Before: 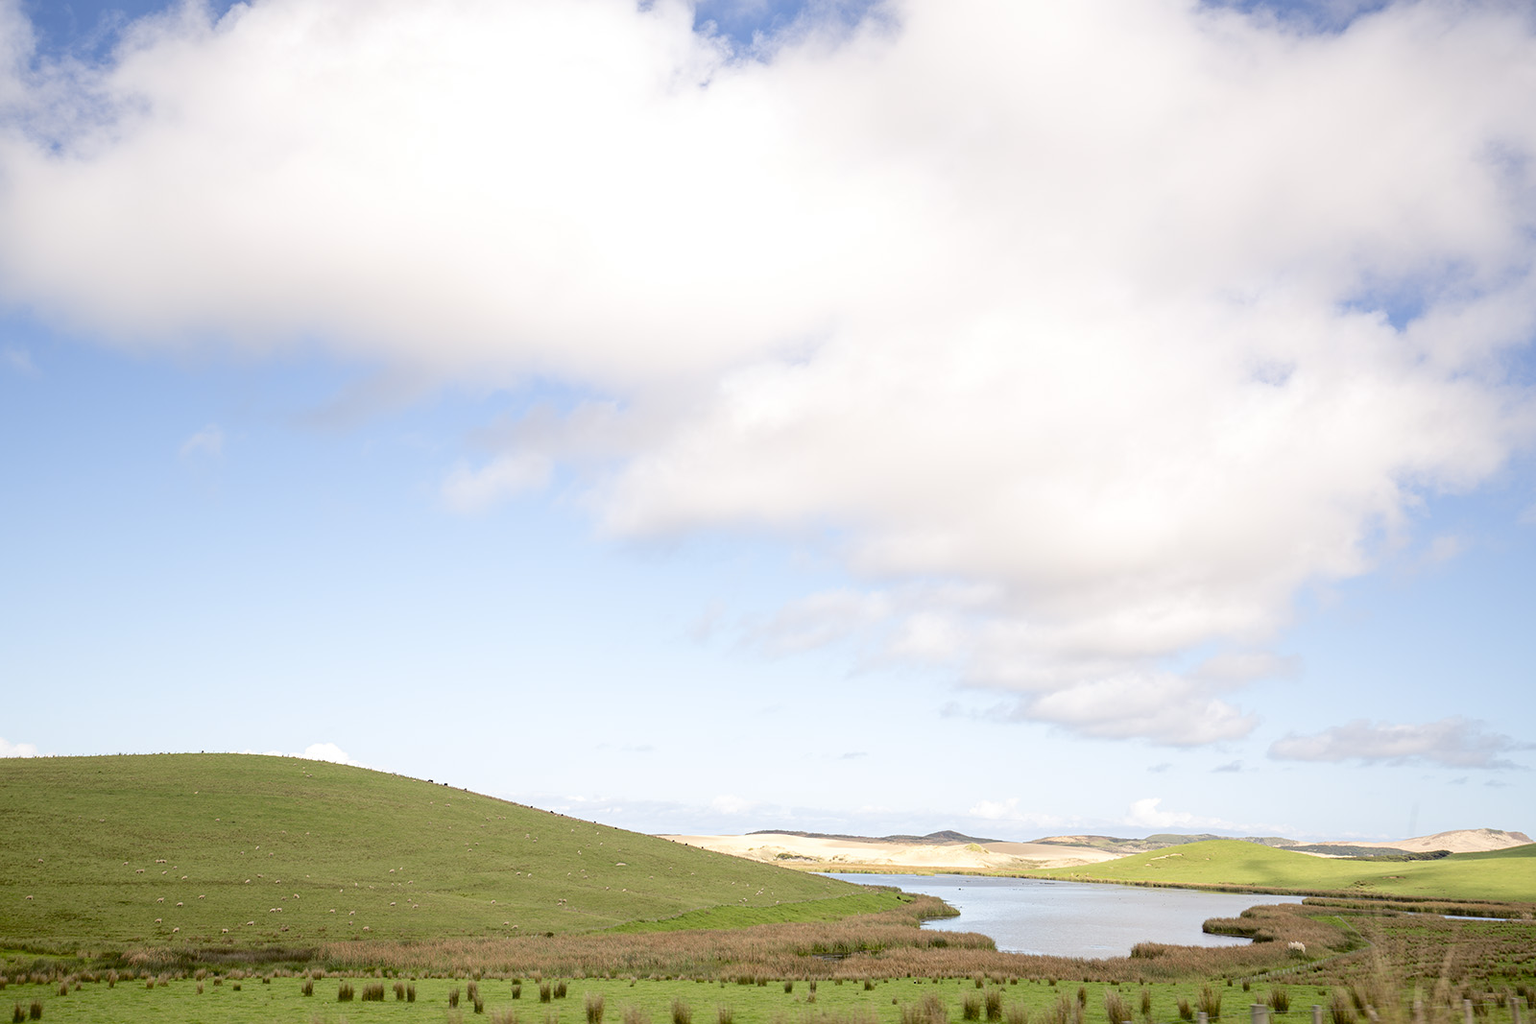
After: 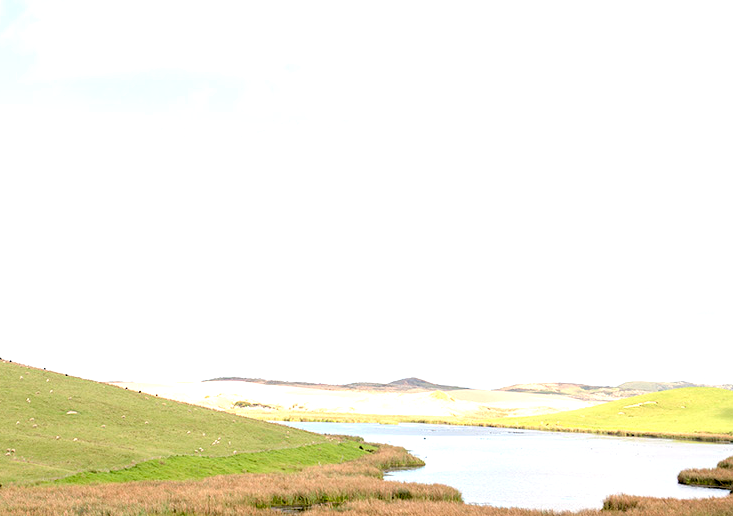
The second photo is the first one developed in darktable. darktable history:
rgb levels: levels [[0.013, 0.434, 0.89], [0, 0.5, 1], [0, 0.5, 1]]
crop: left 35.976%, top 45.819%, right 18.162%, bottom 5.807%
exposure: exposure 0.566 EV, compensate highlight preservation false
